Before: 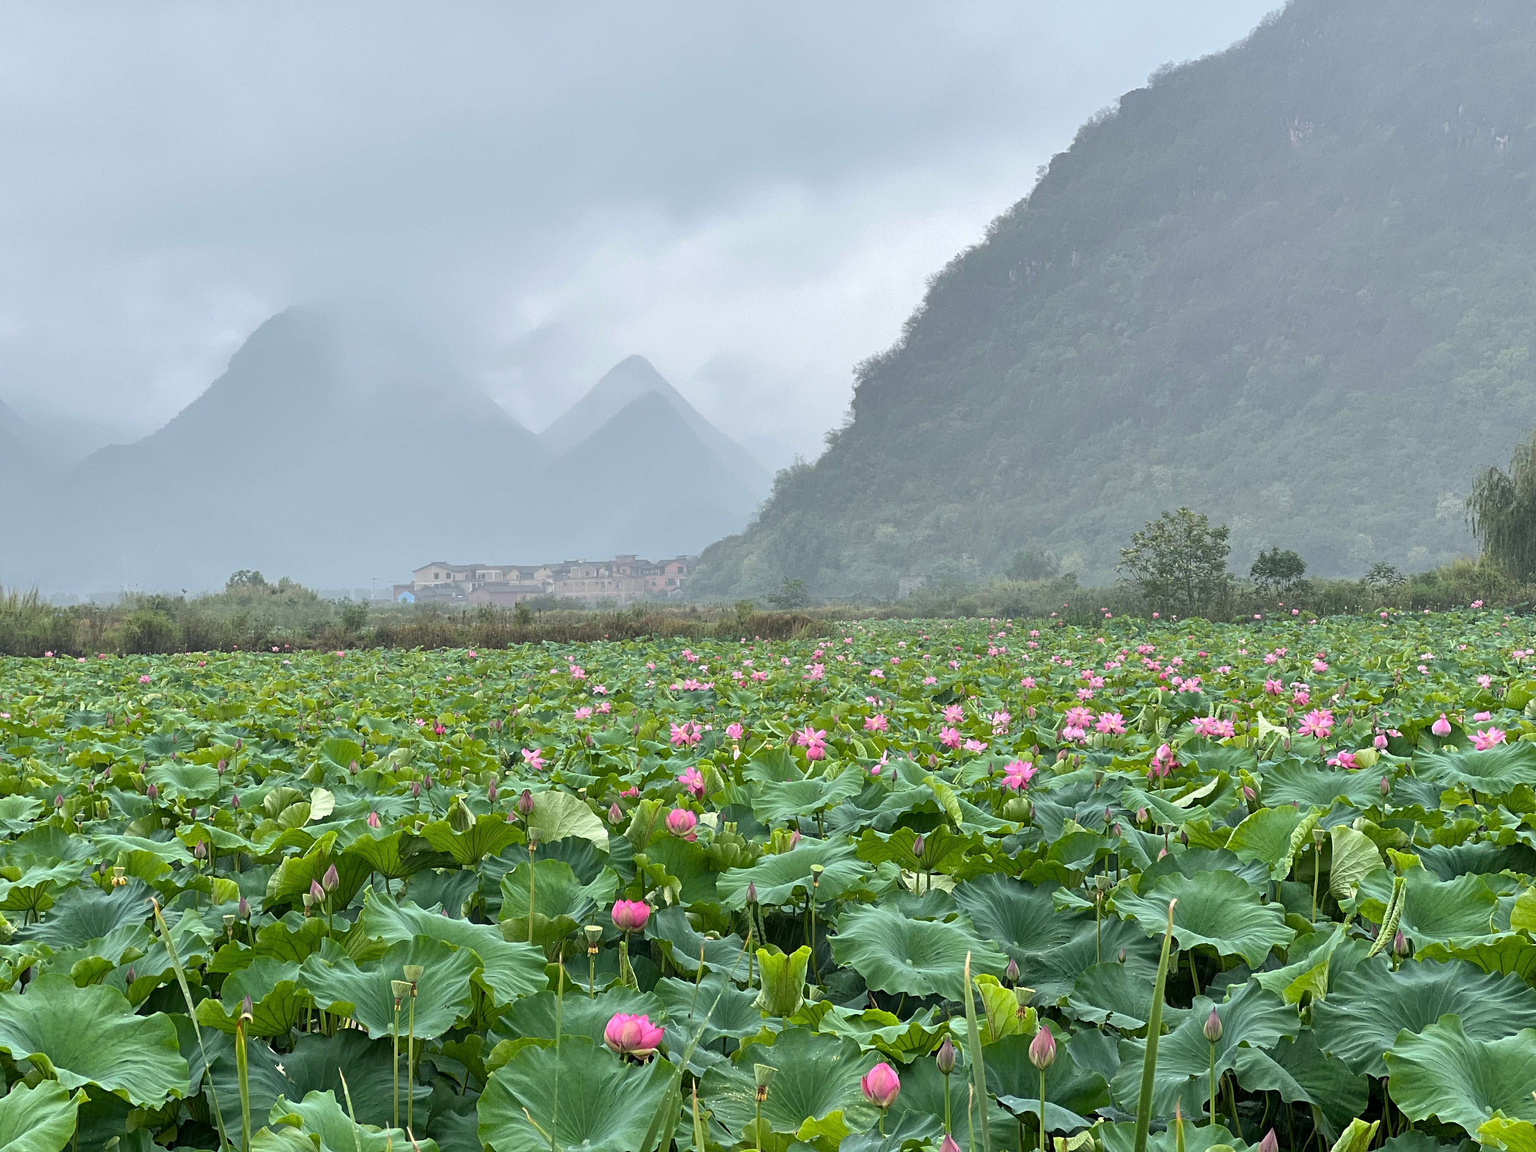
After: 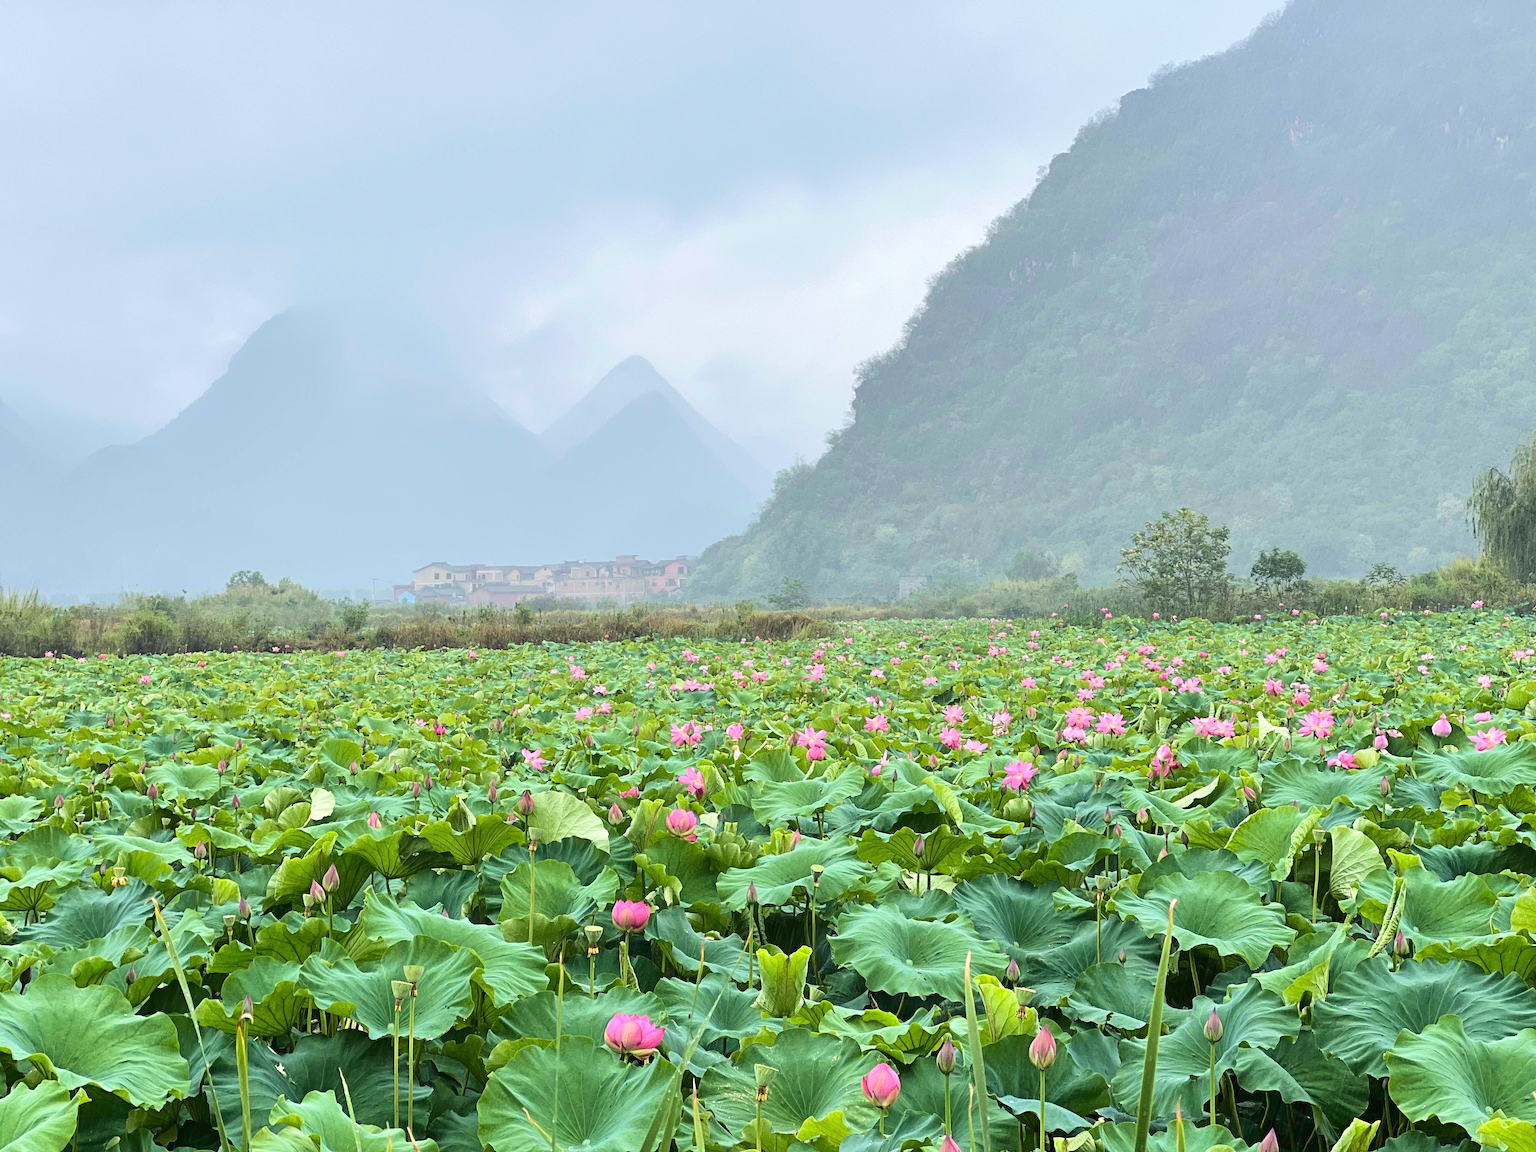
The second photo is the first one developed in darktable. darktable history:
tone curve: curves: ch0 [(0, 0.019) (0.204, 0.162) (0.491, 0.519) (0.748, 0.765) (1, 0.919)]; ch1 [(0, 0) (0.201, 0.113) (0.372, 0.282) (0.443, 0.434) (0.496, 0.504) (0.566, 0.585) (0.761, 0.803) (1, 1)]; ch2 [(0, 0) (0.434, 0.447) (0.483, 0.487) (0.555, 0.563) (0.697, 0.68) (1, 1)]
exposure: black level correction 0, exposure 0.5 EV, compensate exposure bias true, compensate highlight preservation false
velvia: strength 27.57%
